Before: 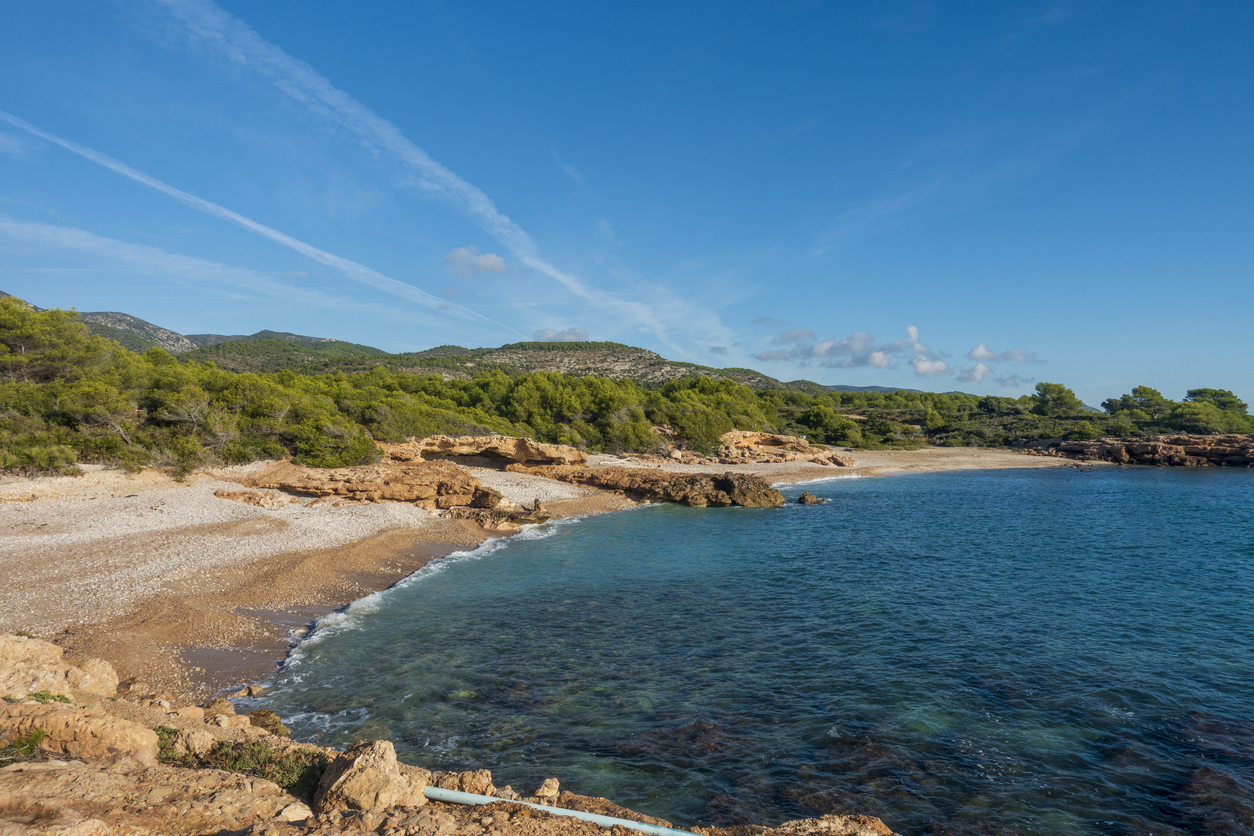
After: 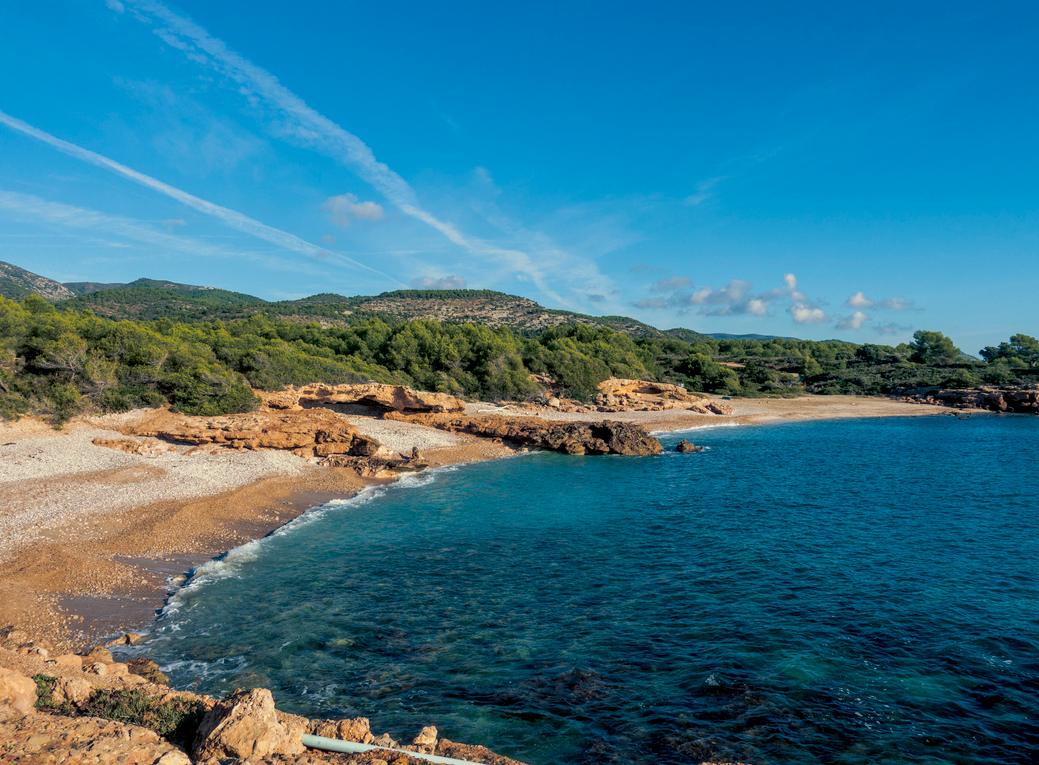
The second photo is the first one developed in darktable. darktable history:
crop: left 9.807%, top 6.259%, right 7.334%, bottom 2.177%
split-toning: shadows › hue 216°, shadows › saturation 1, highlights › hue 57.6°, balance -33.4
exposure: black level correction 0.01, exposure 0.014 EV, compensate highlight preservation false
